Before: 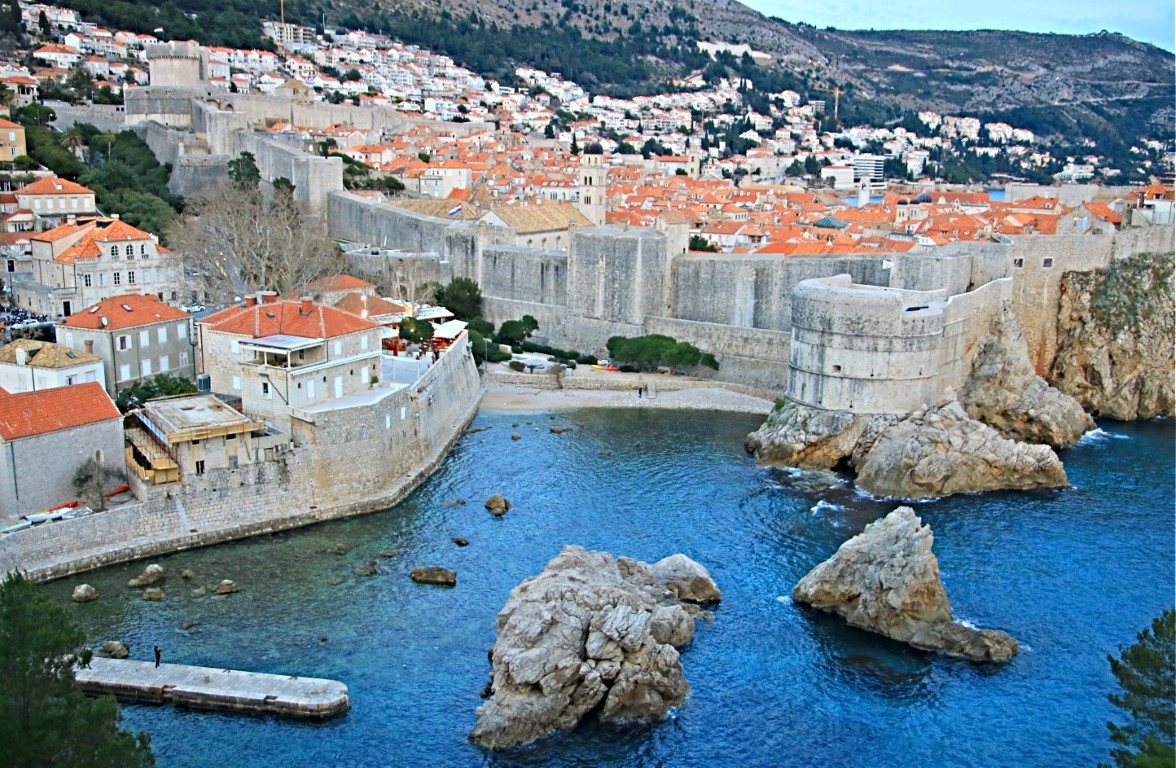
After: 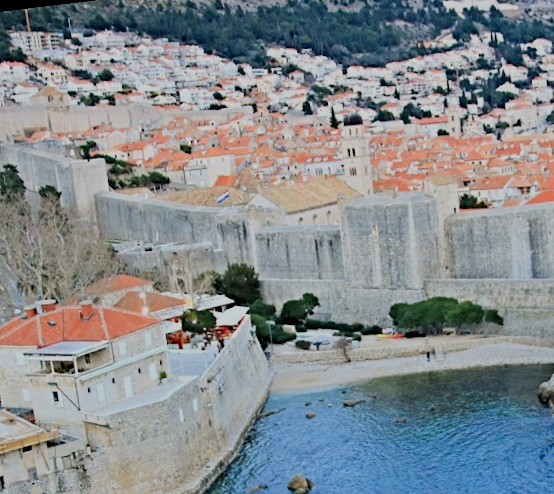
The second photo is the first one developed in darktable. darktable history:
crop: left 20.248%, top 10.86%, right 35.675%, bottom 34.321%
rotate and perspective: rotation -6.83°, automatic cropping off
filmic rgb: black relative exposure -6.98 EV, white relative exposure 5.63 EV, hardness 2.86
